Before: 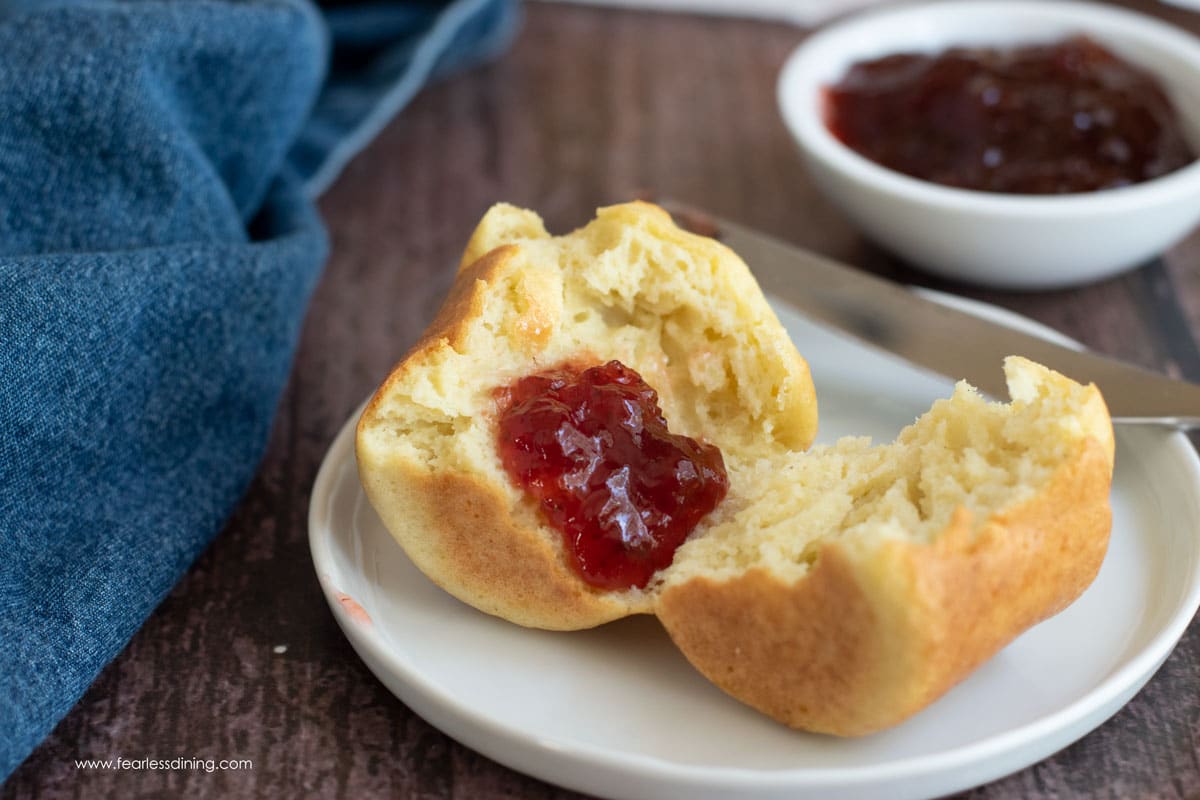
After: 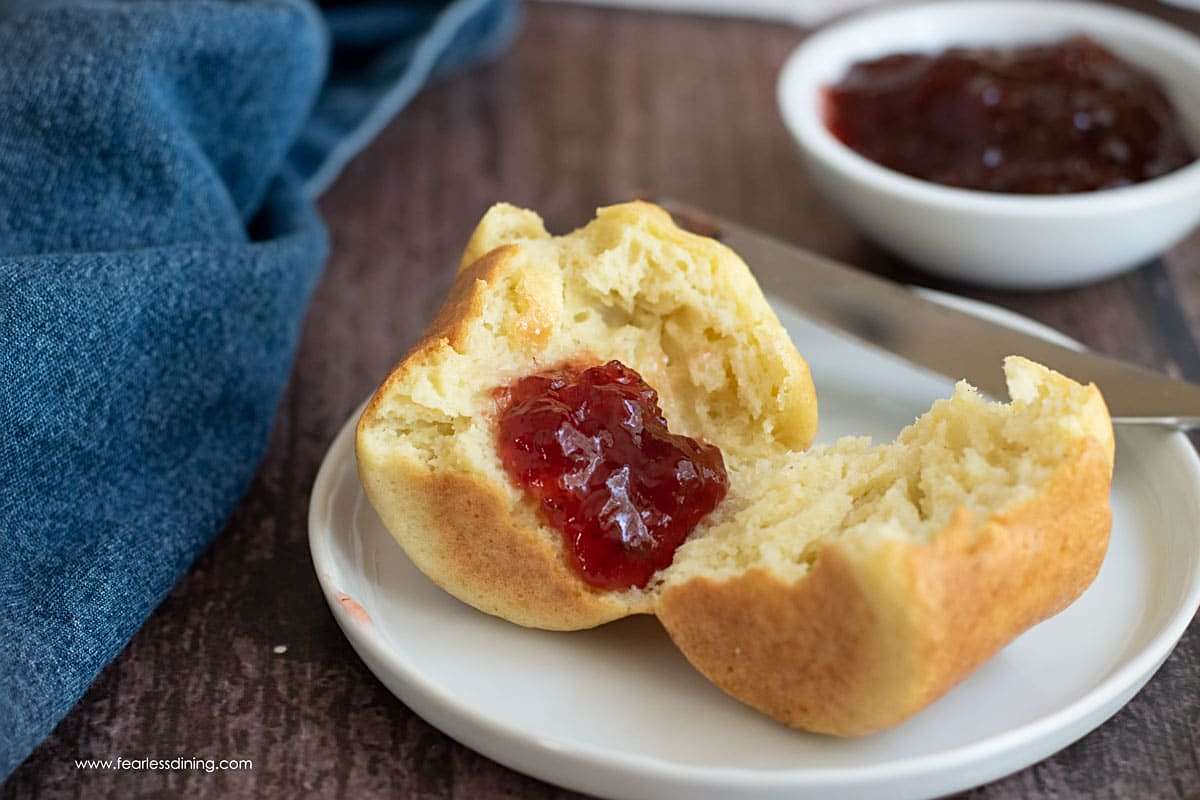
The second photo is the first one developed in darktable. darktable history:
vignetting: fall-off start 97.14%, brightness -0.486, width/height ratio 1.187
sharpen: on, module defaults
